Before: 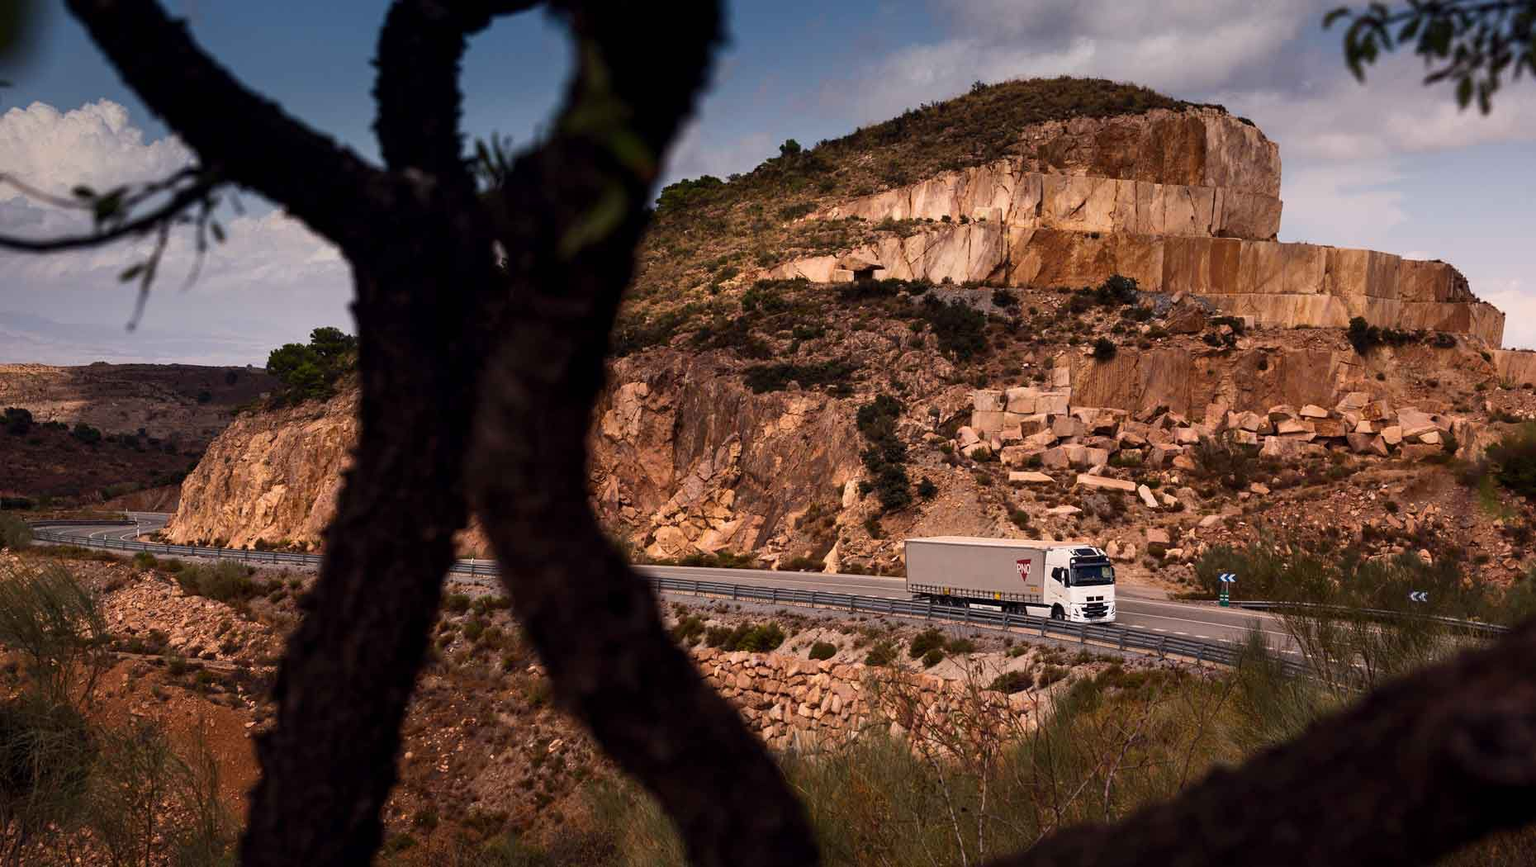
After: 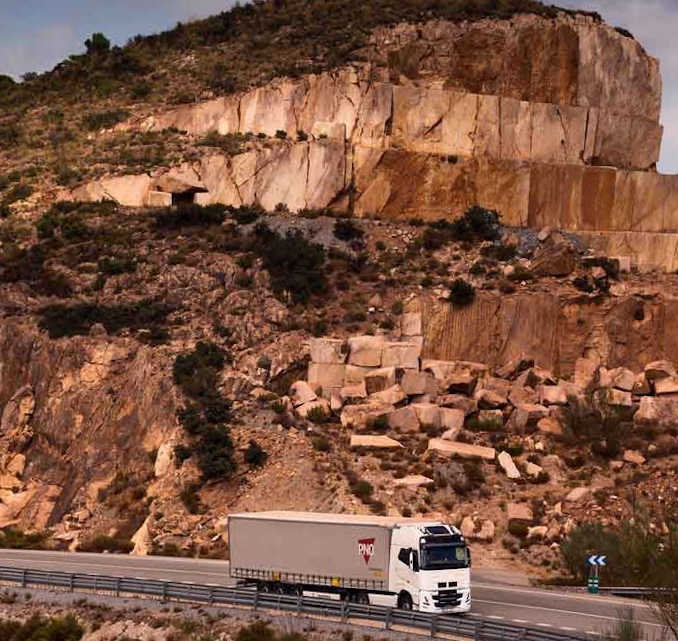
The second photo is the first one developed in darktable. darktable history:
crop and rotate: left 49.936%, top 10.094%, right 13.136%, bottom 24.256%
rotate and perspective: rotation 0.679°, lens shift (horizontal) 0.136, crop left 0.009, crop right 0.991, crop top 0.078, crop bottom 0.95
